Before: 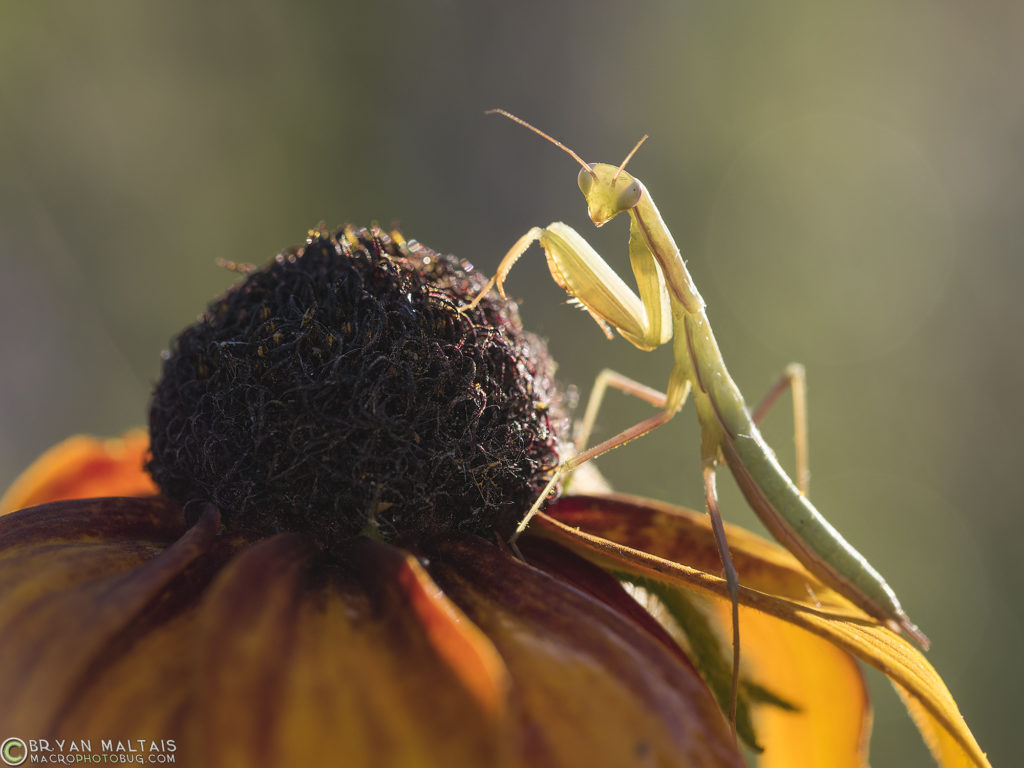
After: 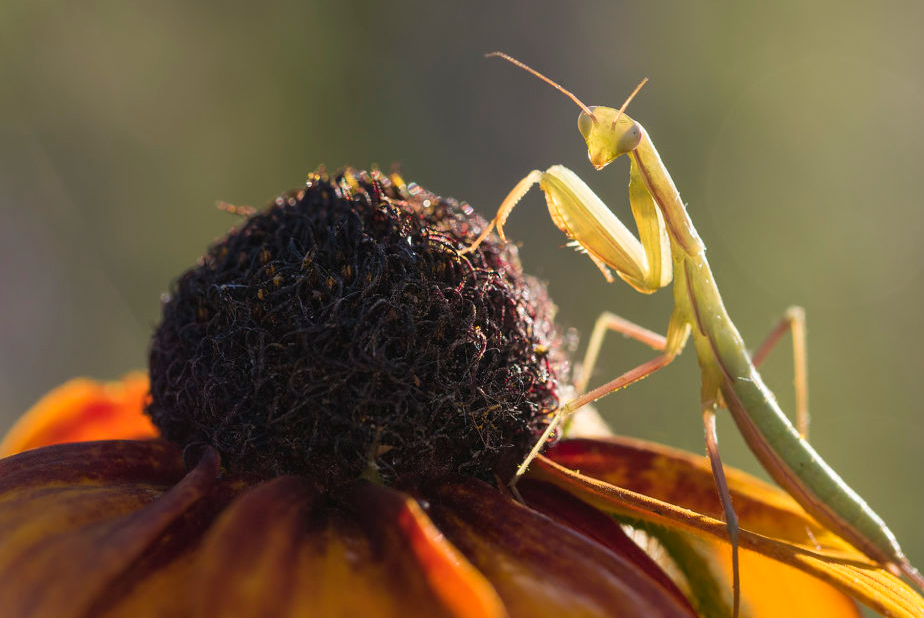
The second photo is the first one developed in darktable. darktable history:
color contrast: green-magenta contrast 1.1, blue-yellow contrast 1.1, unbound 0
crop: top 7.49%, right 9.717%, bottom 11.943%
